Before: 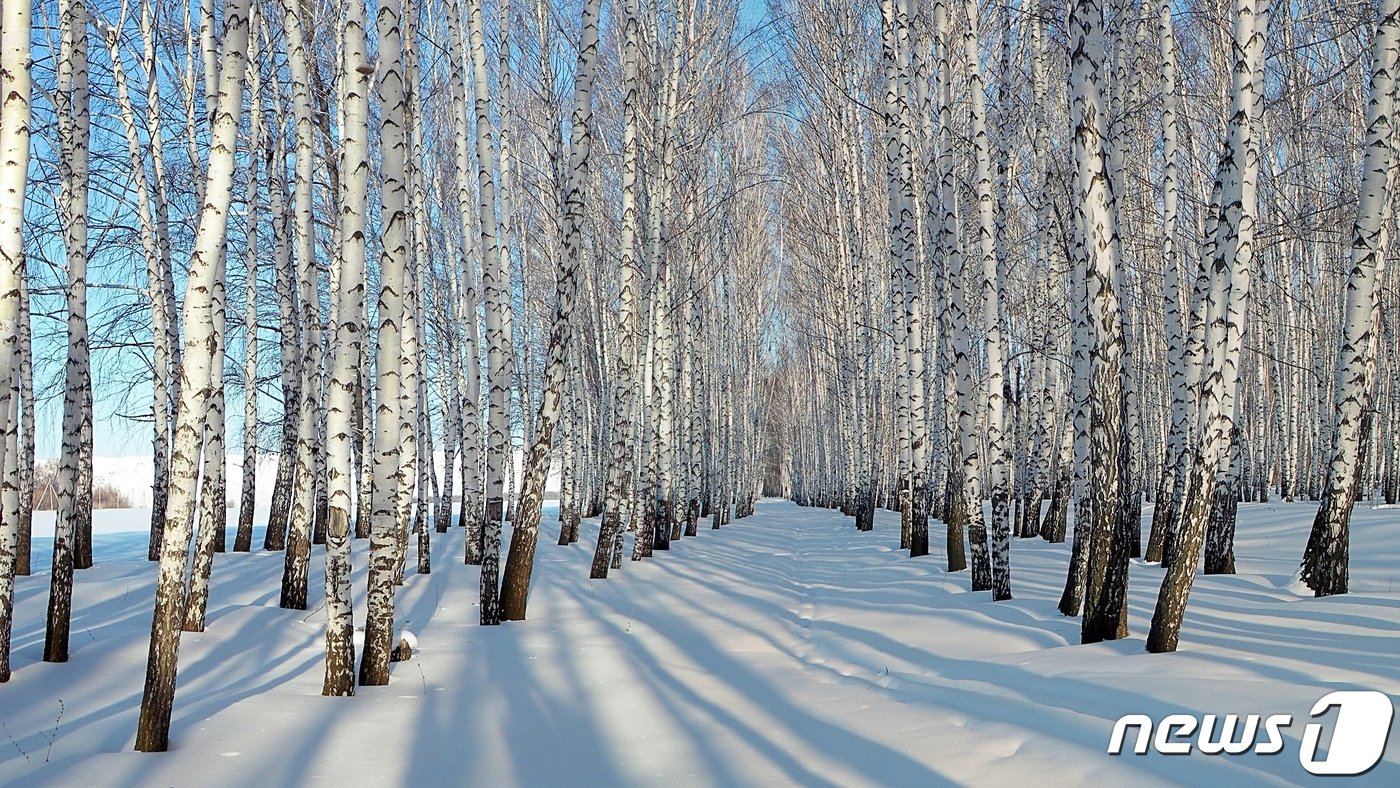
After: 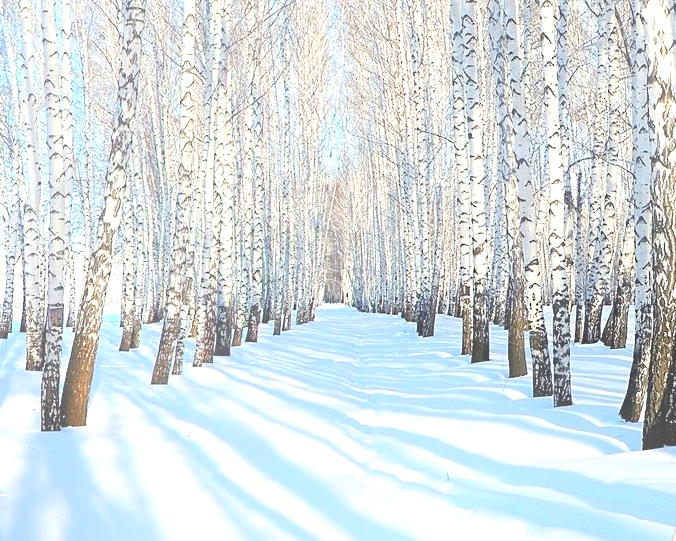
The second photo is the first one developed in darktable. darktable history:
crop: left 31.379%, top 24.658%, right 20.326%, bottom 6.628%
exposure: black level correction 0, exposure 1.173 EV, compensate exposure bias true, compensate highlight preservation false
sharpen: radius 2.883, amount 0.868, threshold 47.523
bloom: size 15%, threshold 97%, strength 7%
